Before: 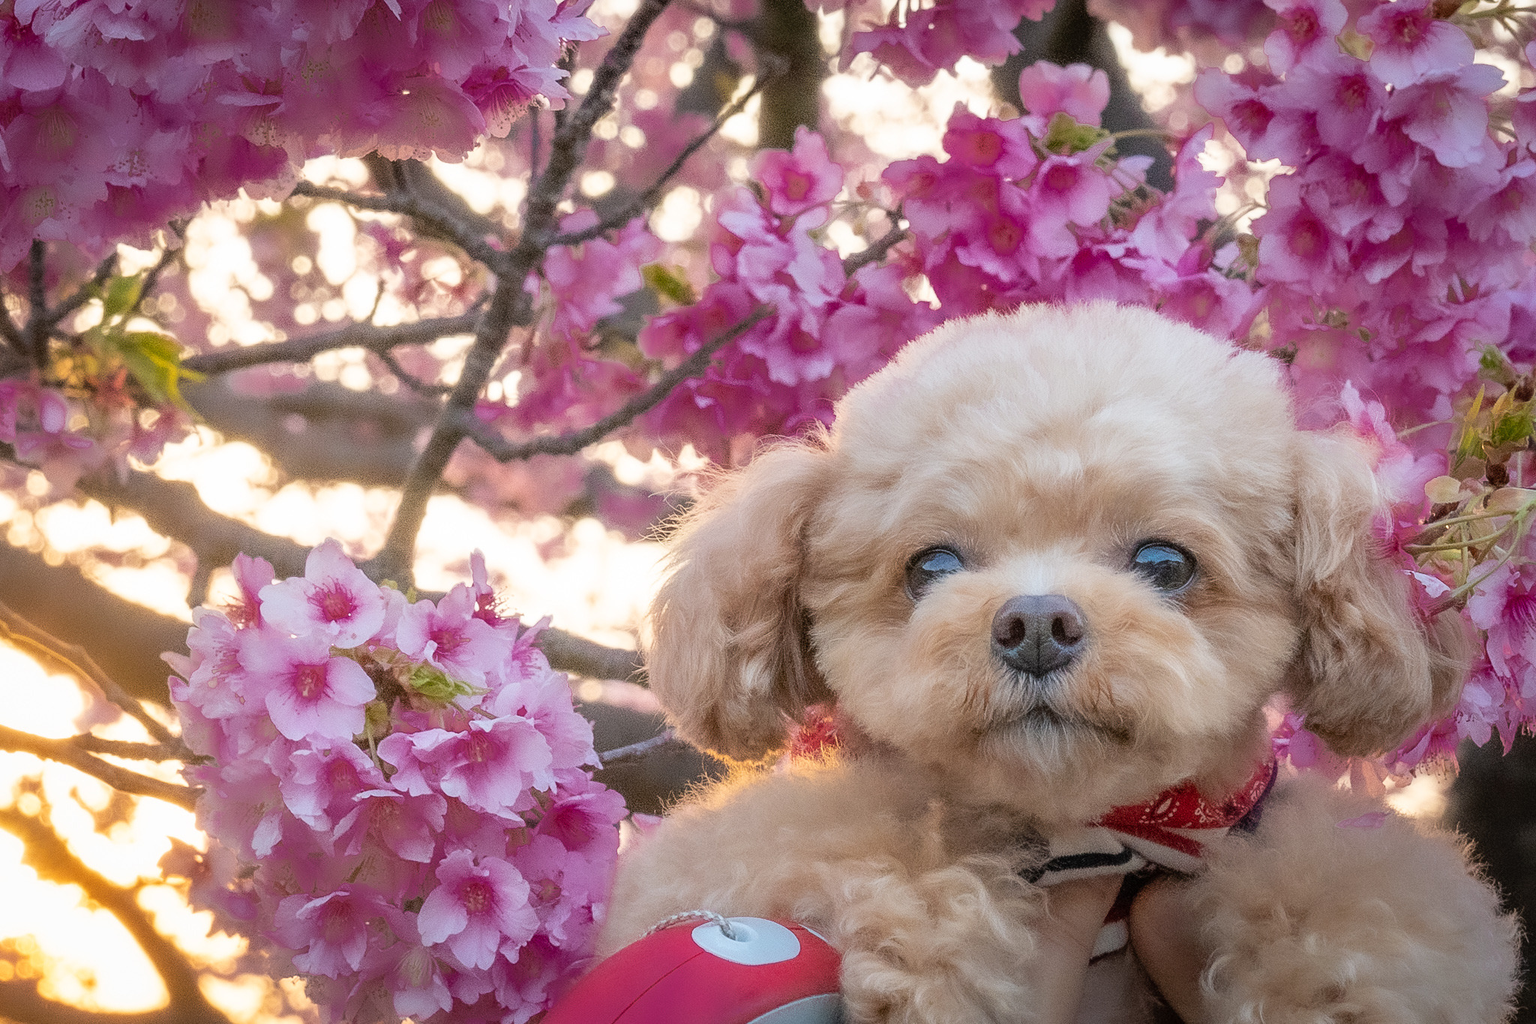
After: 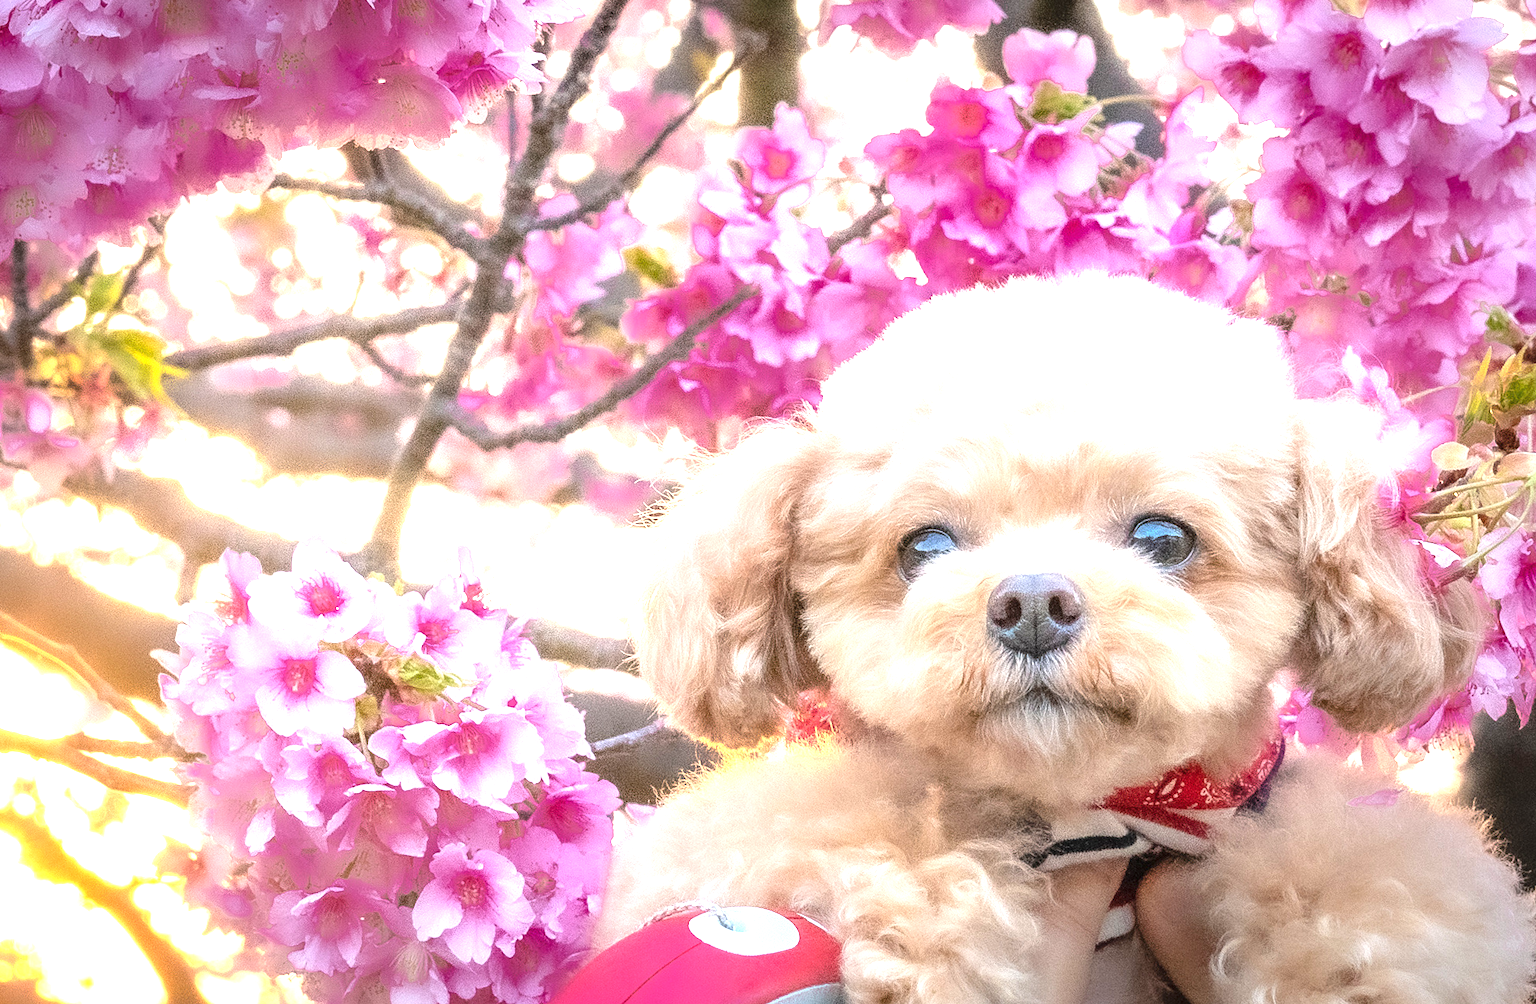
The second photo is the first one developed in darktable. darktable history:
exposure: black level correction 0, exposure 1.45 EV, compensate exposure bias true, compensate highlight preservation false
rotate and perspective: rotation -1.32°, lens shift (horizontal) -0.031, crop left 0.015, crop right 0.985, crop top 0.047, crop bottom 0.982
